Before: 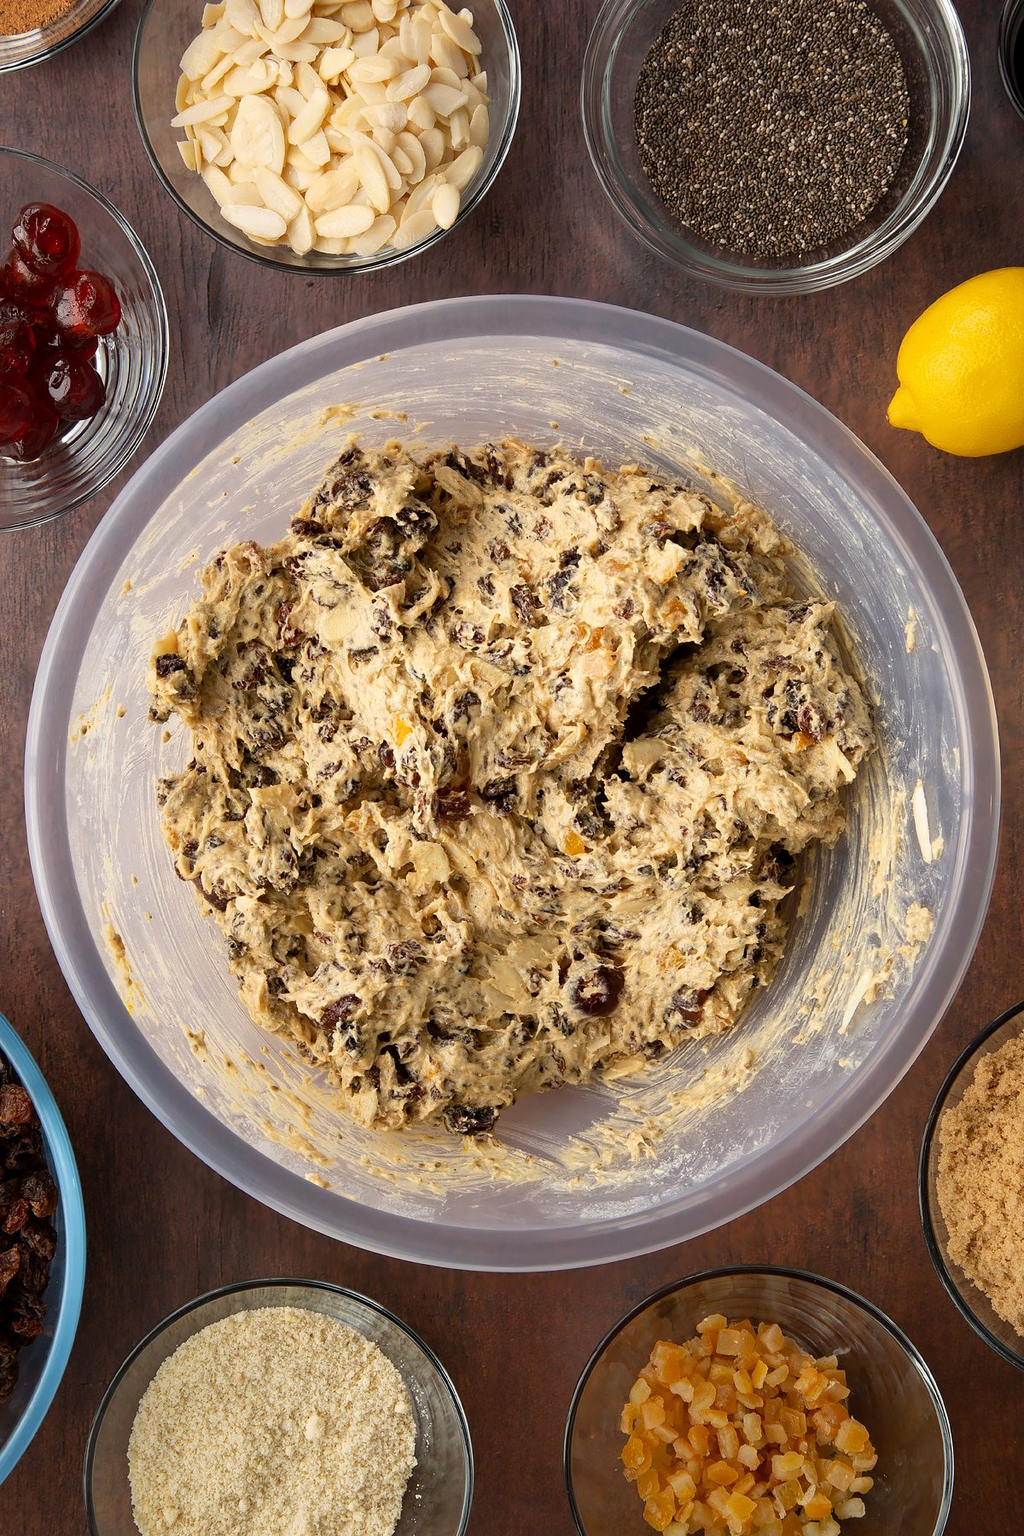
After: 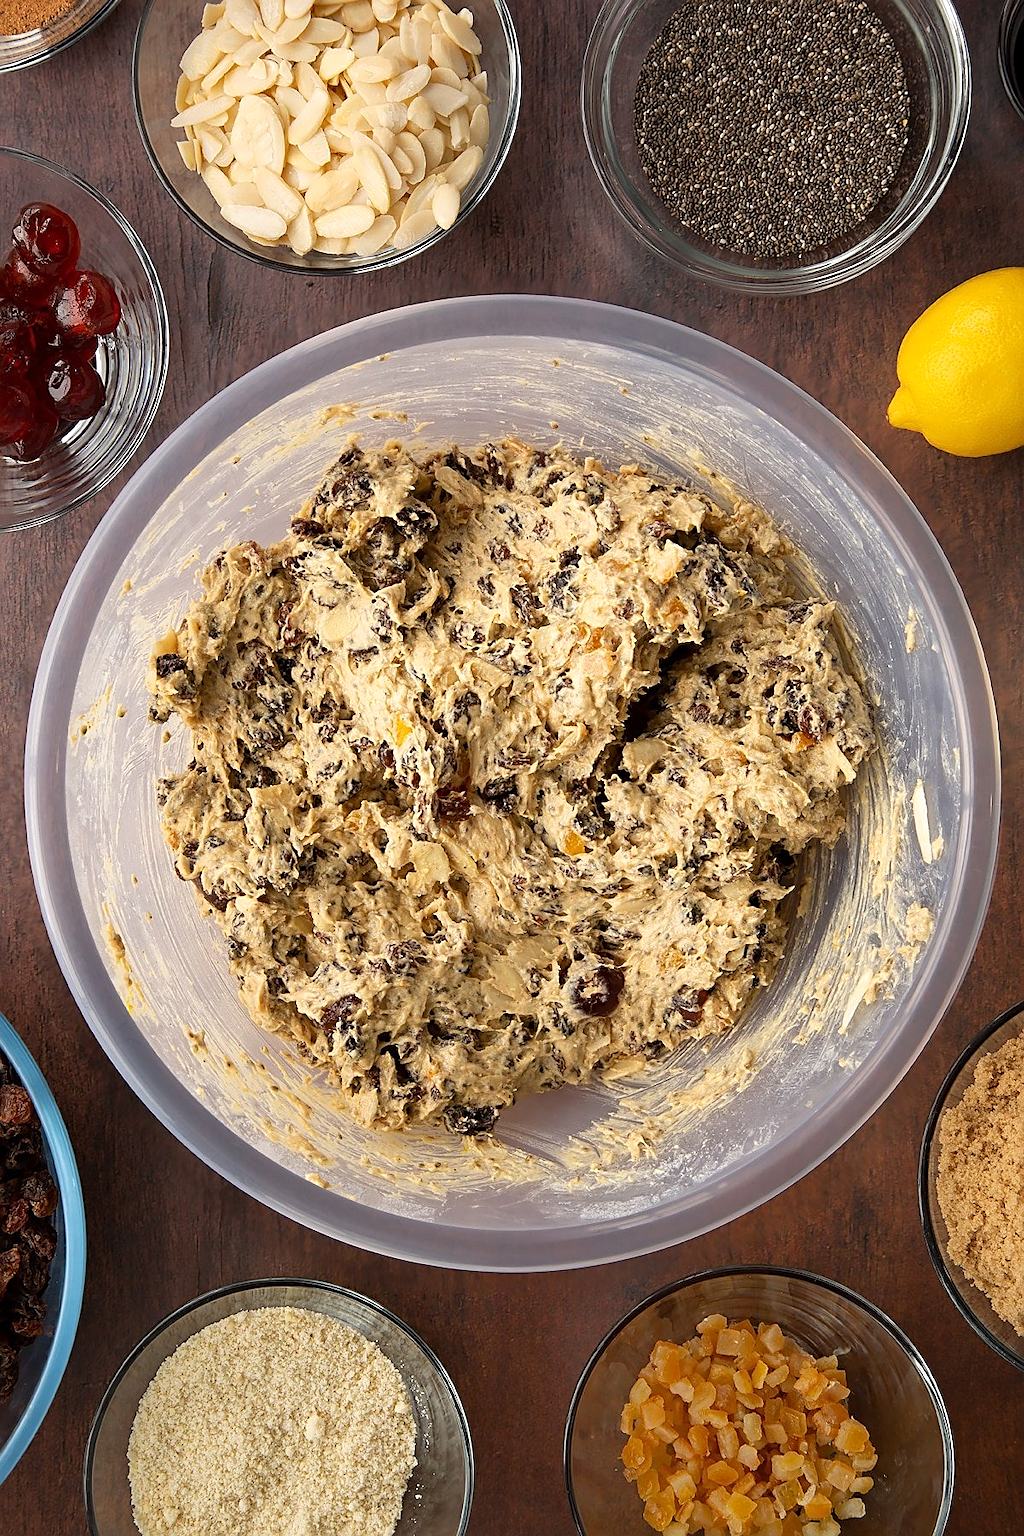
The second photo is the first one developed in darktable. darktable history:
sharpen: on, module defaults
exposure: exposure 0.078 EV, compensate highlight preservation false
